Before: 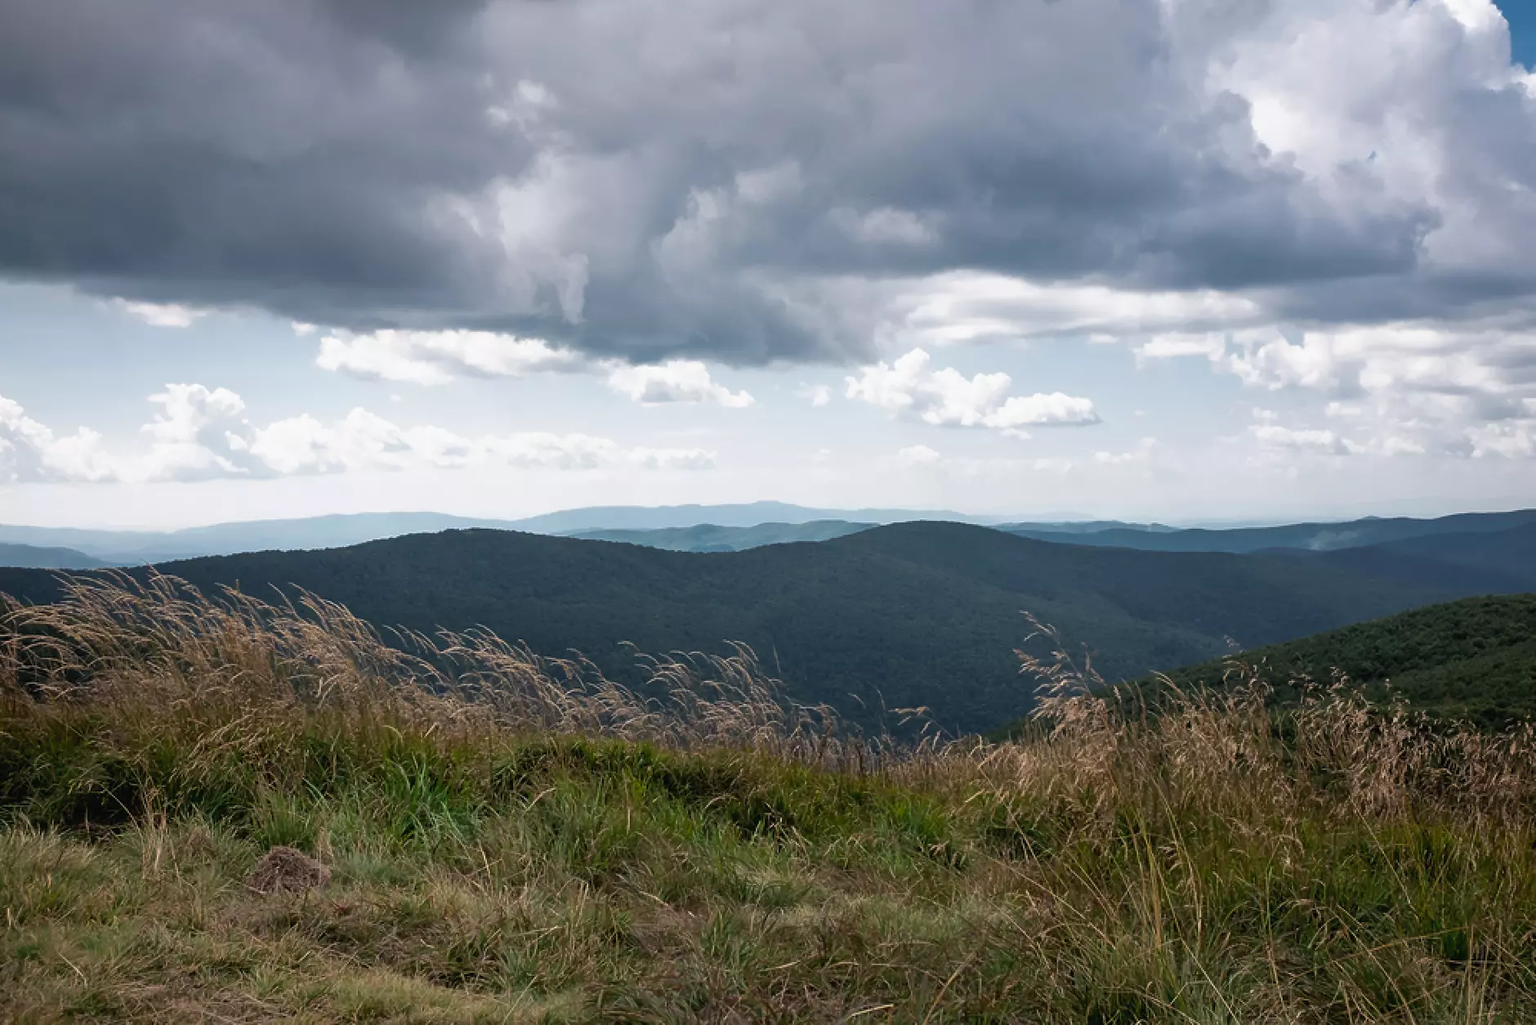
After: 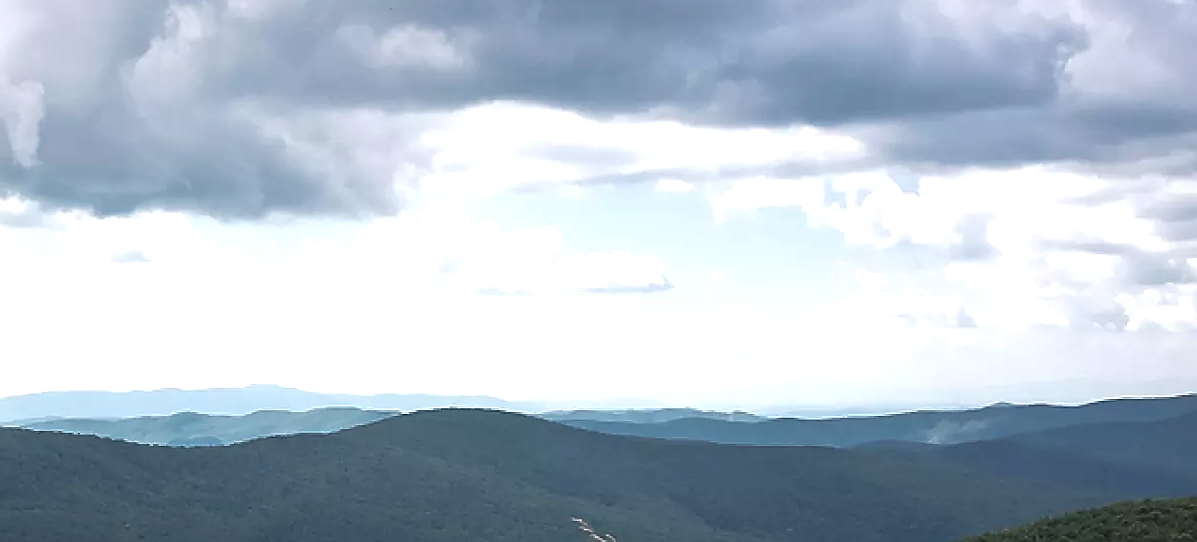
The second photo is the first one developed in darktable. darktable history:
crop: left 36.005%, top 18.293%, right 0.31%, bottom 38.444%
exposure: black level correction -0.005, exposure 0.622 EV, compensate highlight preservation false
sharpen: radius 1.4, amount 1.25, threshold 0.7
